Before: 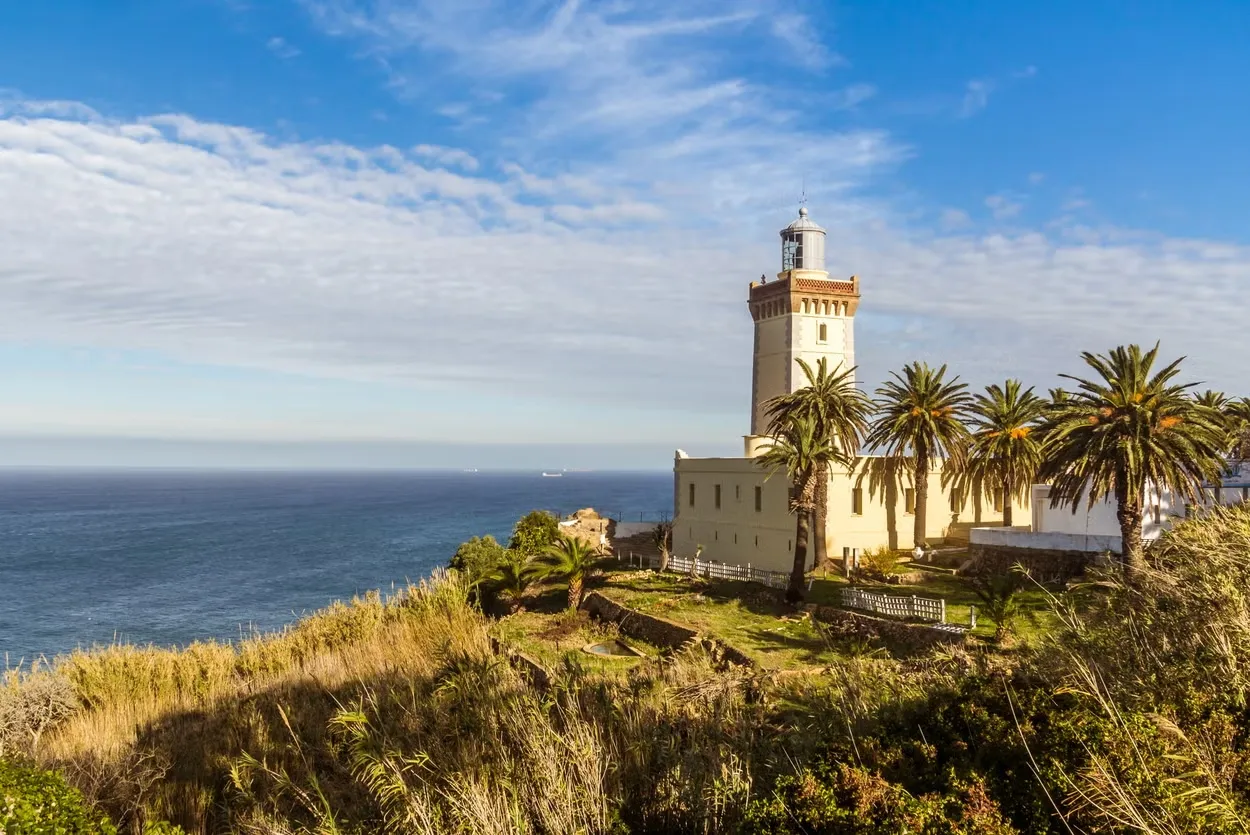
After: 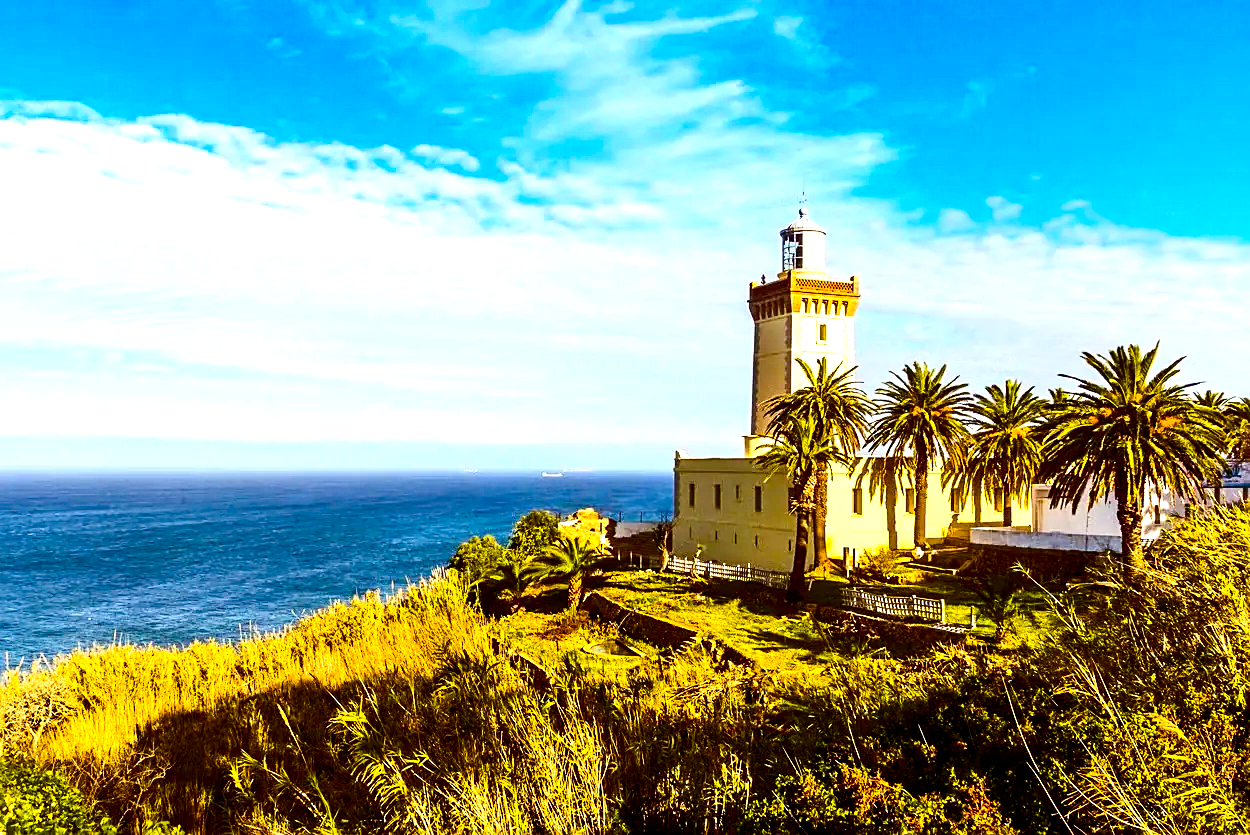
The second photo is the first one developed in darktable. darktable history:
sharpen: on, module defaults
color balance rgb: power › hue 74.19°, global offset › luminance -0.39%, linear chroma grading › global chroma 15.032%, perceptual saturation grading › global saturation 36.159%, perceptual saturation grading › shadows 34.861%, global vibrance 11.244%
contrast brightness saturation: contrast 0.243, brightness -0.224, saturation 0.146
exposure: exposure 0.943 EV, compensate highlight preservation false
tone equalizer: on, module defaults
